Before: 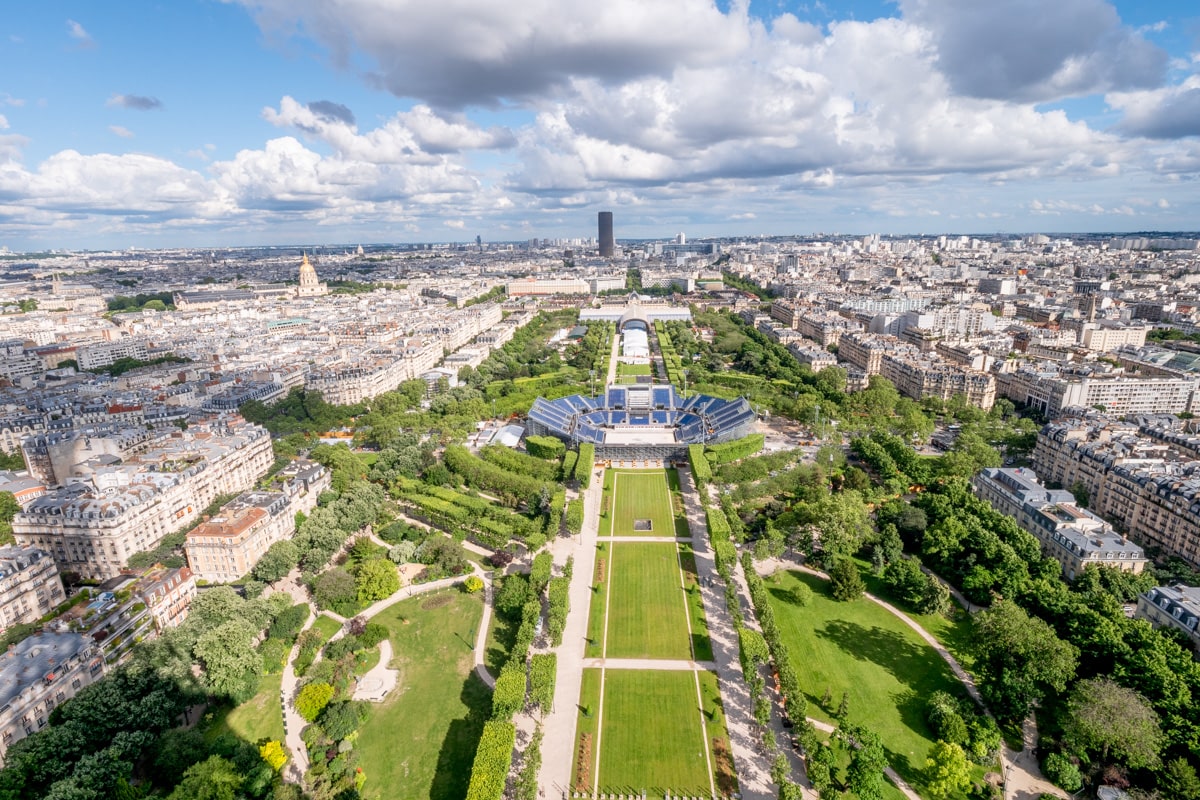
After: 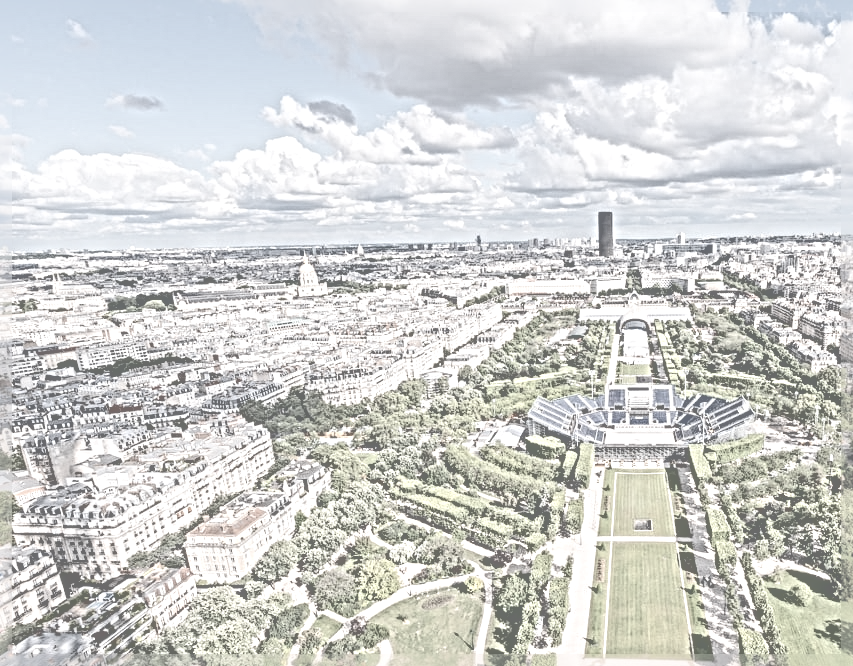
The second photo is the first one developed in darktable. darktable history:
crop: right 28.885%, bottom 16.626%
contrast brightness saturation: contrast -0.32, brightness 0.75, saturation -0.78
local contrast: detail 130%
sharpen: radius 6.3, amount 1.8, threshold 0
tone equalizer: -8 EV -0.75 EV, -7 EV -0.7 EV, -6 EV -0.6 EV, -5 EV -0.4 EV, -3 EV 0.4 EV, -2 EV 0.6 EV, -1 EV 0.7 EV, +0 EV 0.75 EV, edges refinement/feathering 500, mask exposure compensation -1.57 EV, preserve details no
exposure: exposure 0 EV, compensate highlight preservation false
